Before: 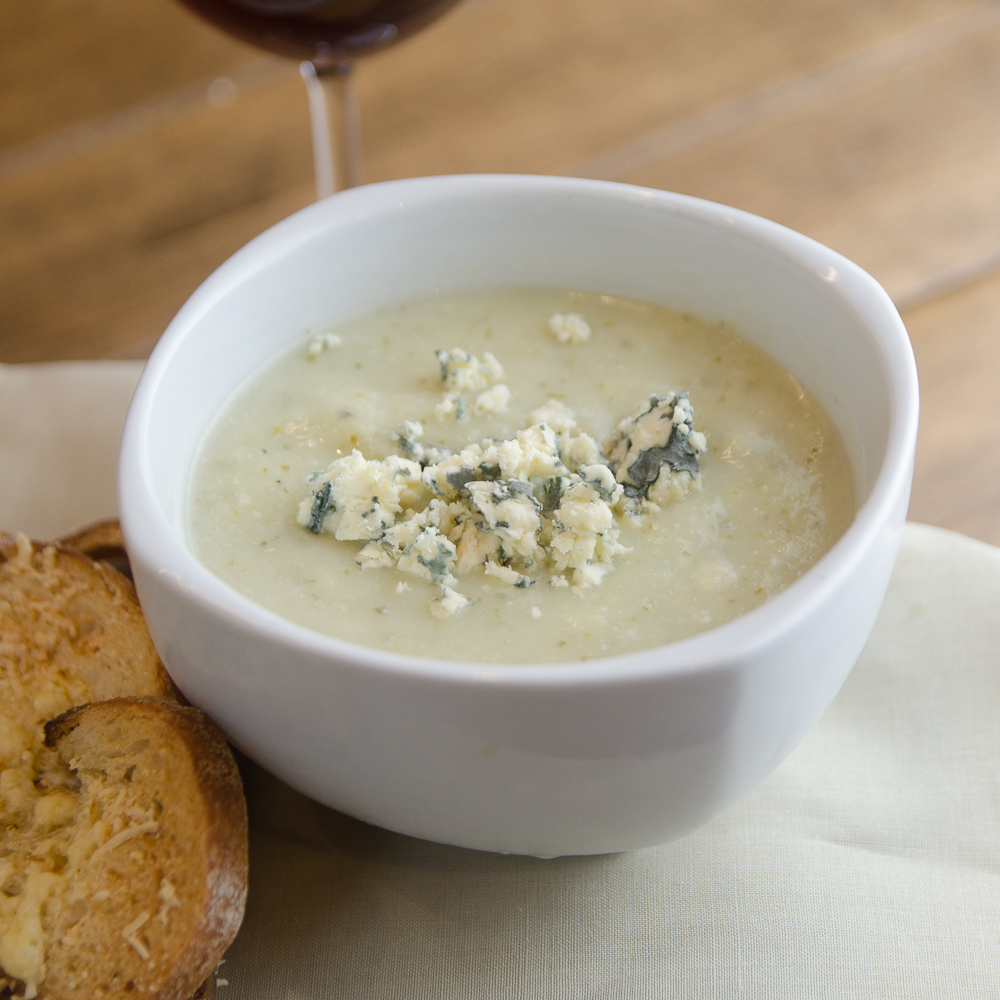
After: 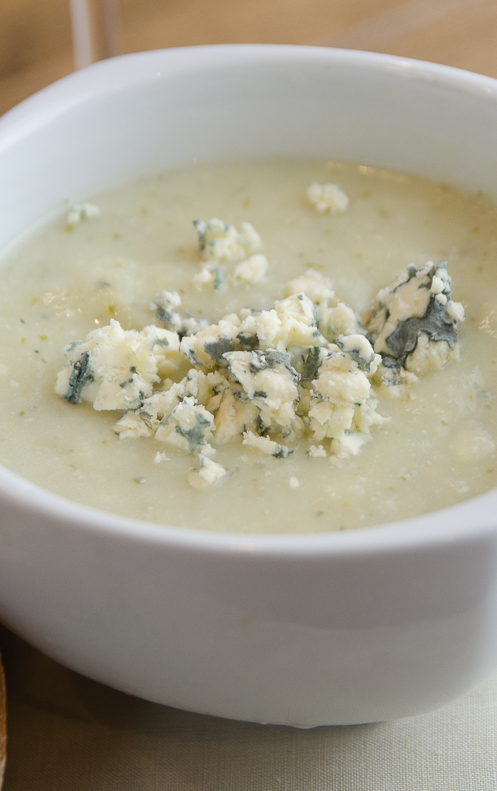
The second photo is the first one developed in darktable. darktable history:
crop and rotate: angle 0.023°, left 24.223%, top 13.051%, right 25.983%, bottom 7.739%
